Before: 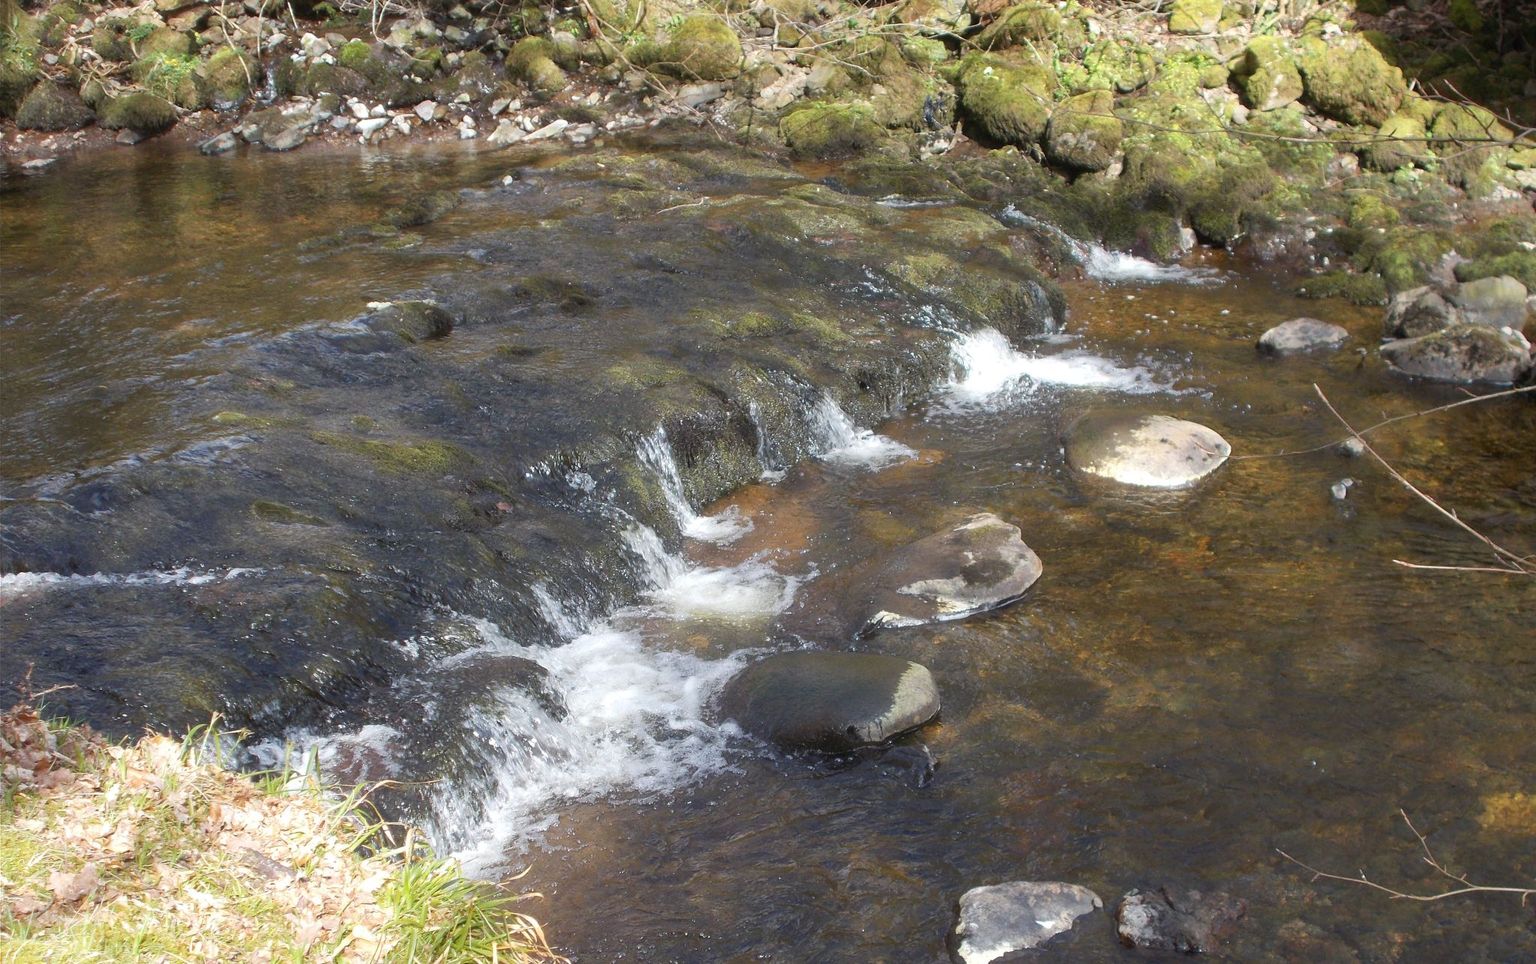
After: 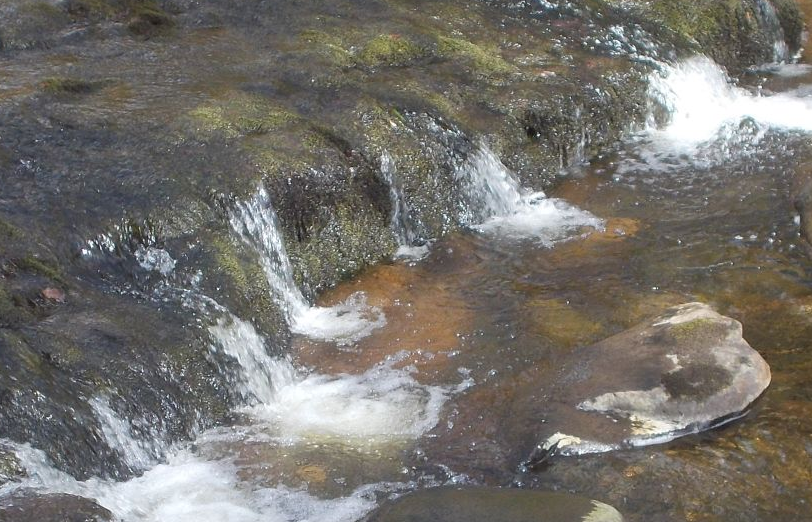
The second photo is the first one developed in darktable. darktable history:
crop: left 30.268%, top 29.722%, right 30.053%, bottom 29.66%
